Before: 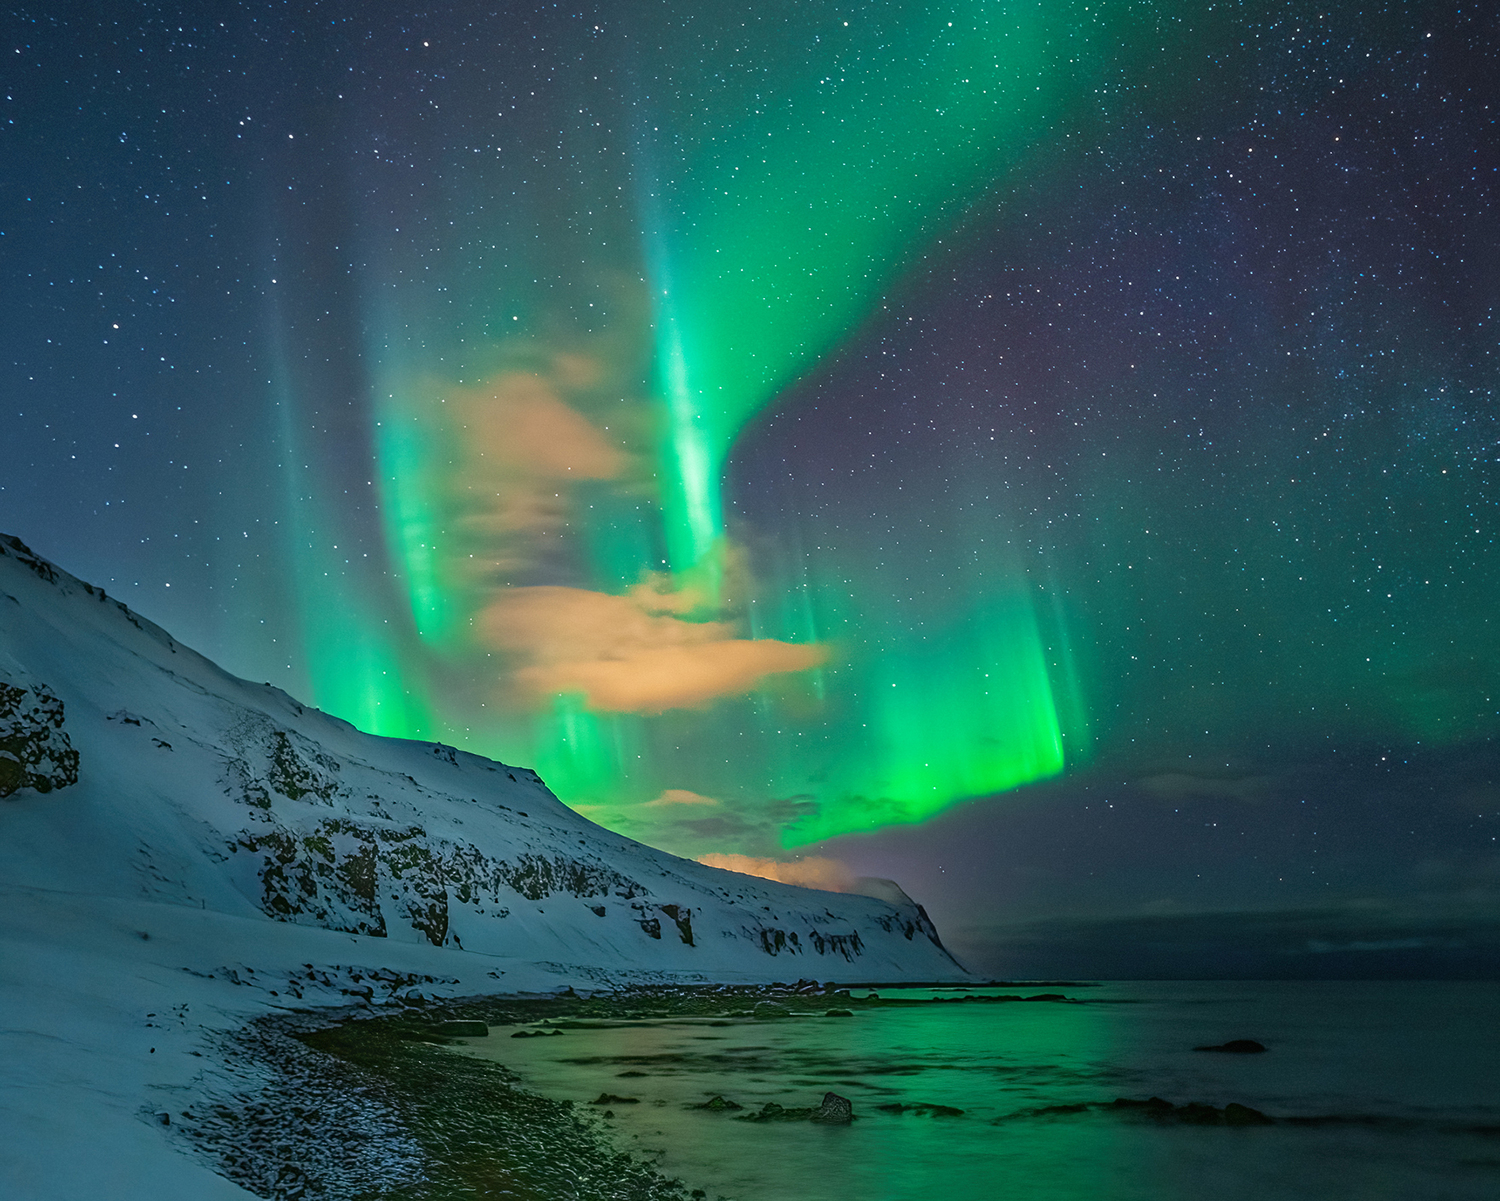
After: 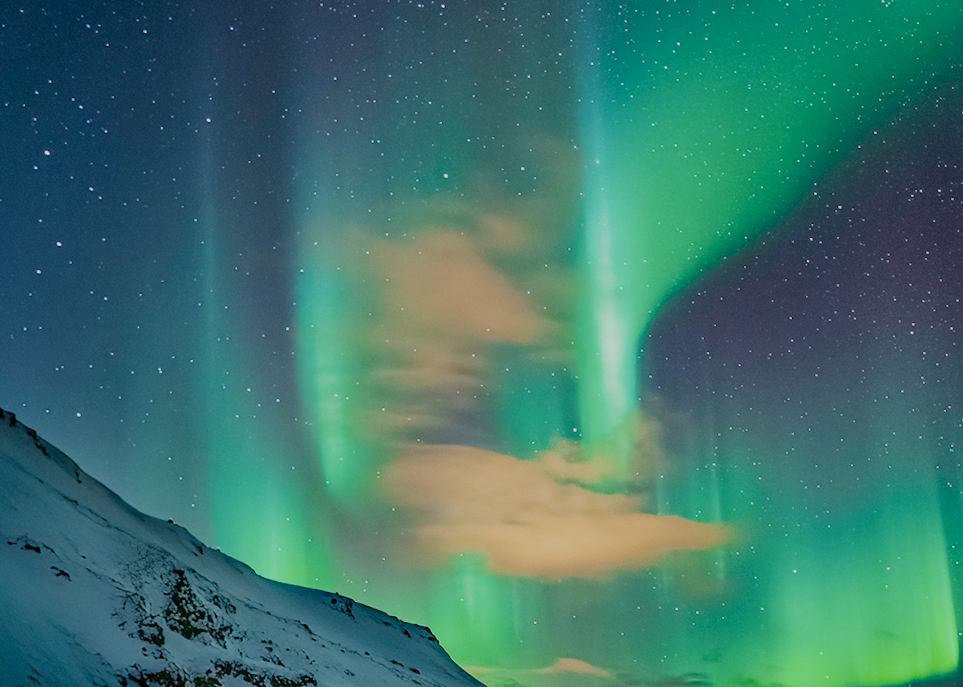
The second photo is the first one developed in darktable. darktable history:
filmic rgb: black relative exposure -7.08 EV, white relative exposure 5.37 EV, threshold 5.96 EV, hardness 3.02, add noise in highlights 0.001, preserve chrominance no, color science v3 (2019), use custom middle-gray values true, contrast in highlights soft, enable highlight reconstruction true
shadows and highlights: shadows 61.37, white point adjustment 0.331, highlights -33.77, compress 84.01%, highlights color adjustment 41.68%
crop and rotate: angle -4.47°, left 2.009%, top 6.753%, right 27.742%, bottom 30.641%
